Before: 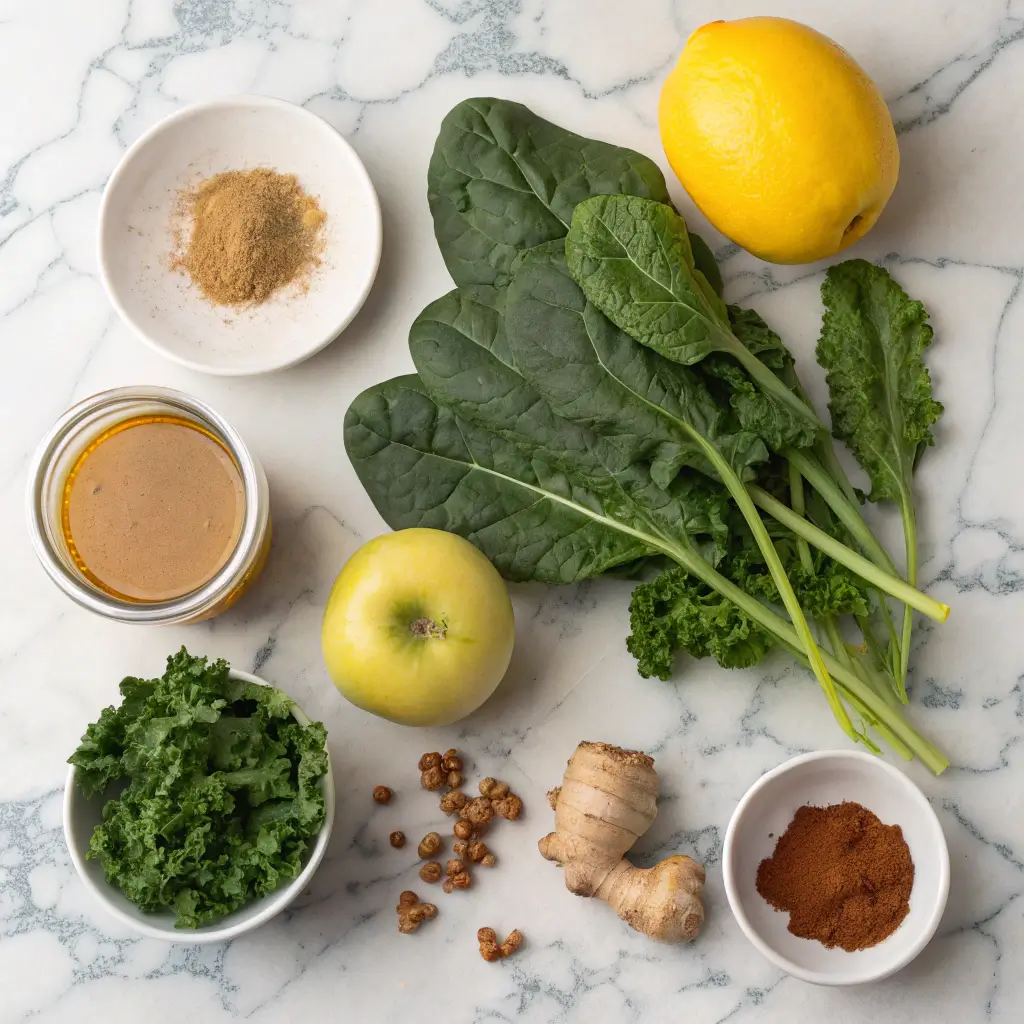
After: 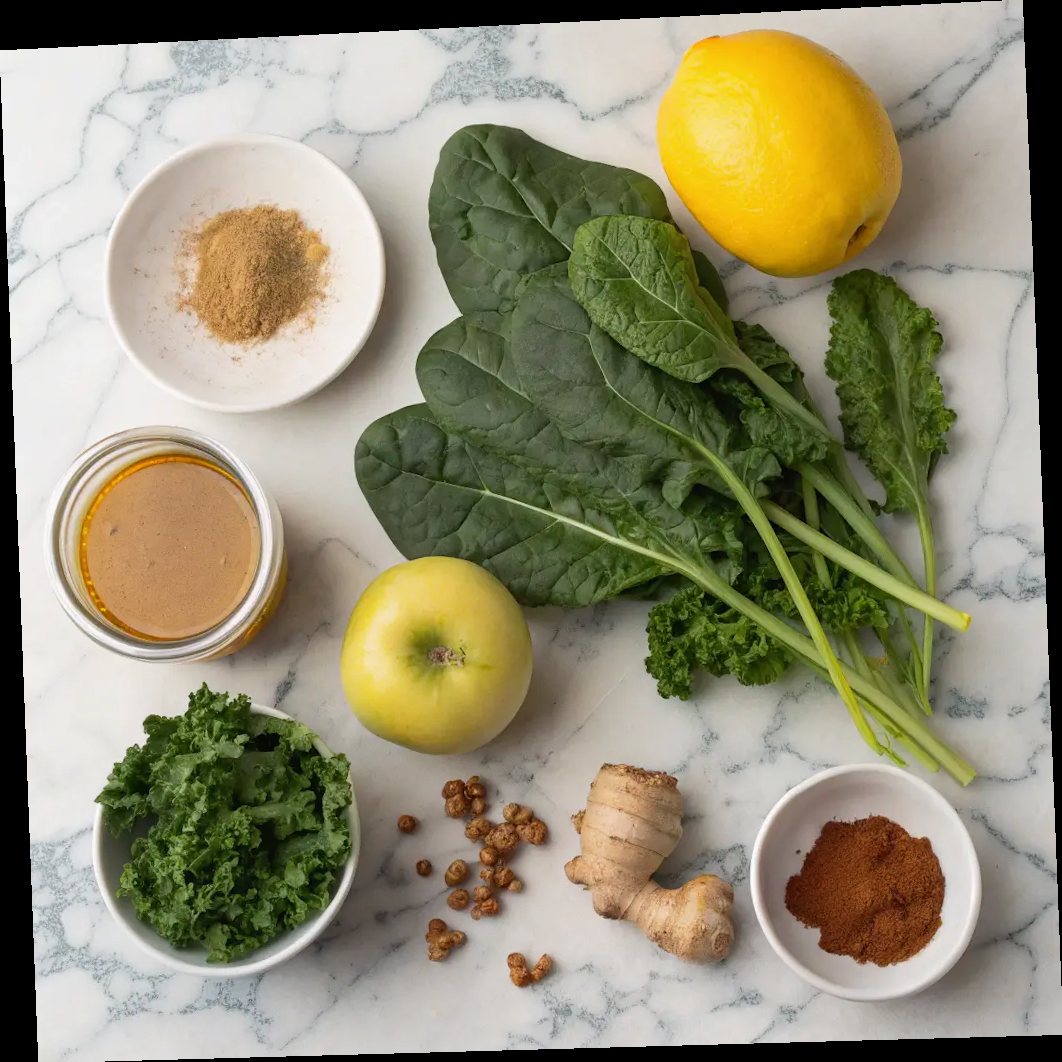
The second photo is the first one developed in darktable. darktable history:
rotate and perspective: rotation -2.22°, lens shift (horizontal) -0.022, automatic cropping off
exposure: exposure -0.064 EV, compensate highlight preservation false
